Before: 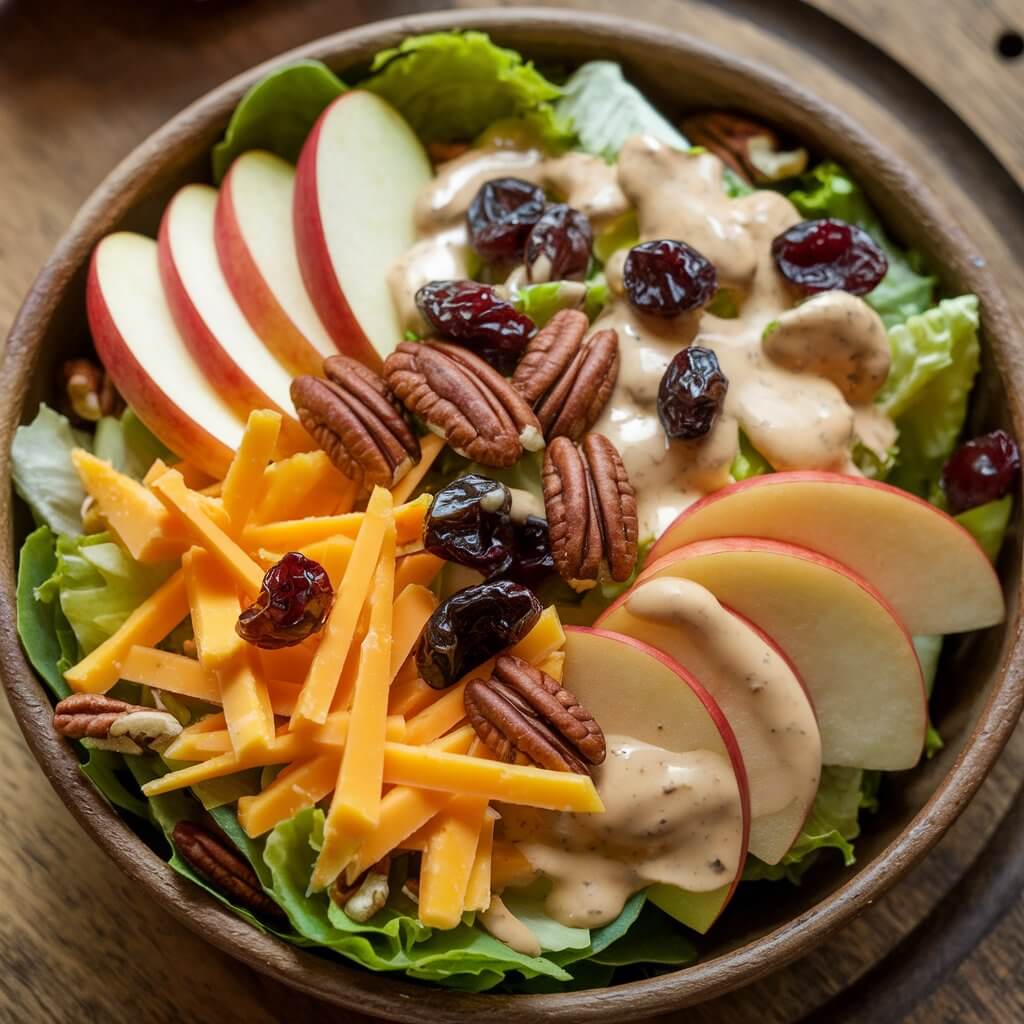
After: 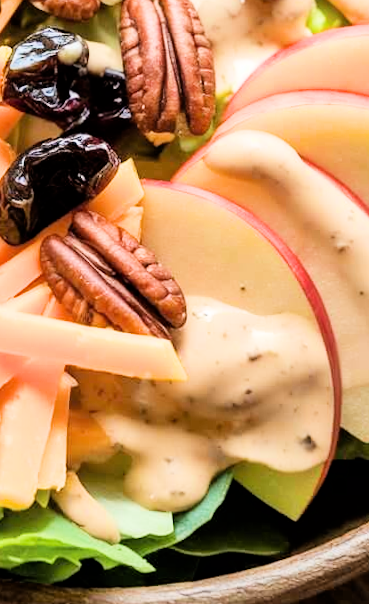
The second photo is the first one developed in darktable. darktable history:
rotate and perspective: rotation 0.128°, lens shift (vertical) -0.181, lens shift (horizontal) -0.044, shear 0.001, automatic cropping off
exposure: black level correction 0, exposure 1.5 EV, compensate exposure bias true, compensate highlight preservation false
filmic rgb: black relative exposure -5 EV, hardness 2.88, contrast 1.3
crop: left 40.878%, top 39.176%, right 25.993%, bottom 3.081%
